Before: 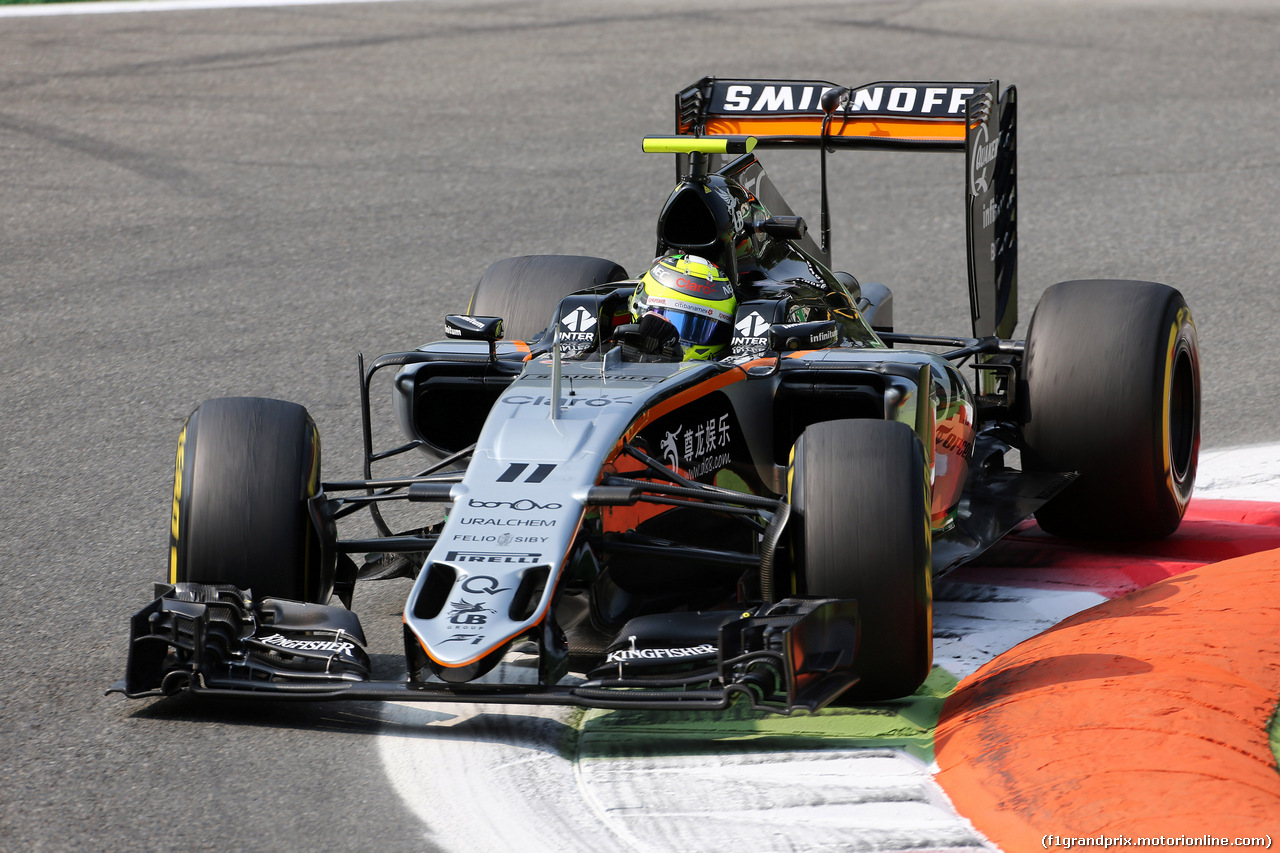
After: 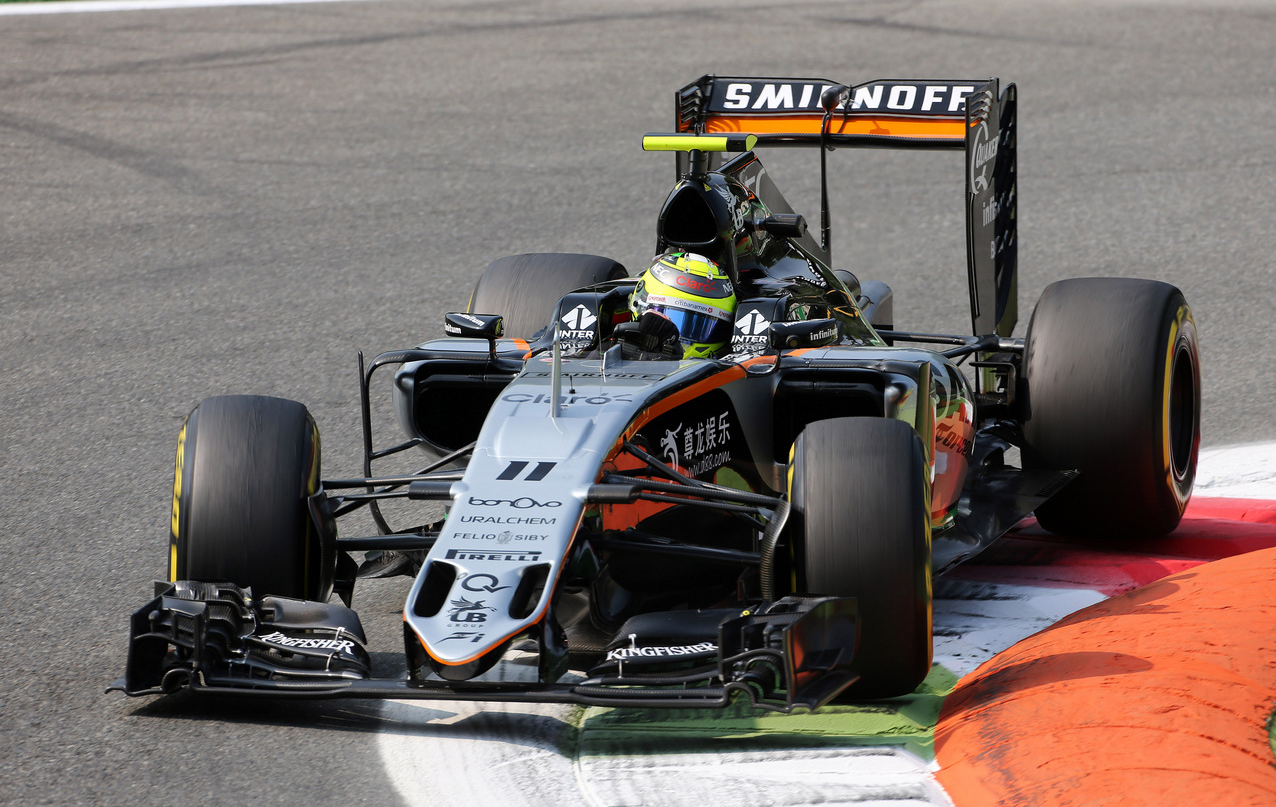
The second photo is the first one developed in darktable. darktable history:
crop: top 0.277%, right 0.26%, bottom 5.066%
